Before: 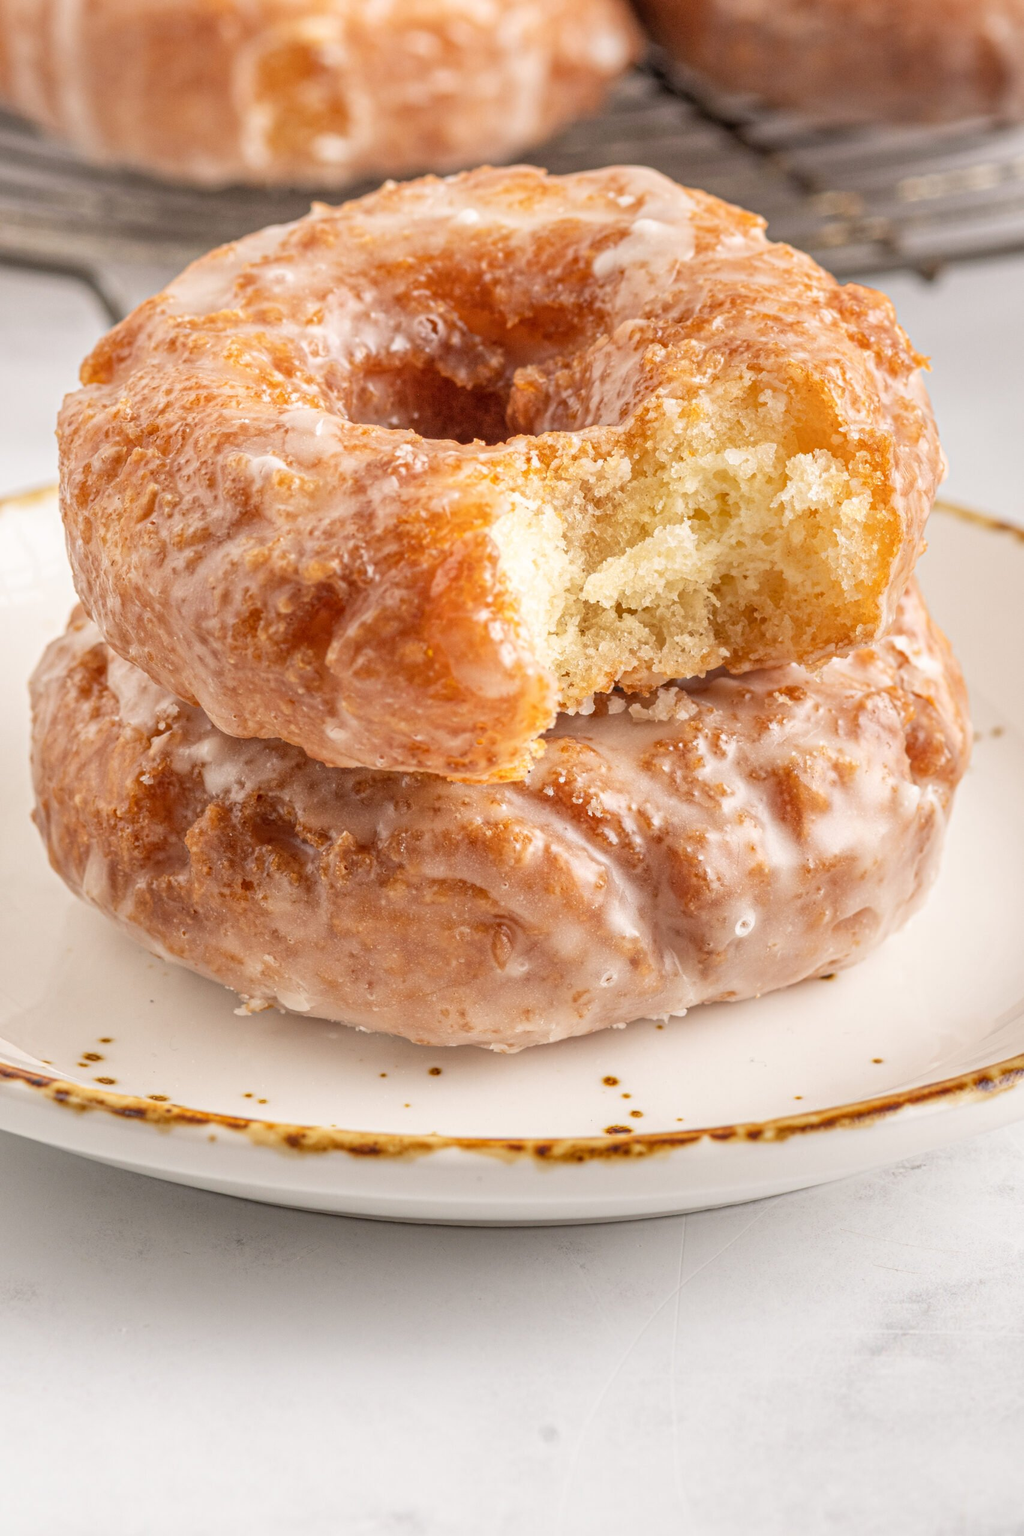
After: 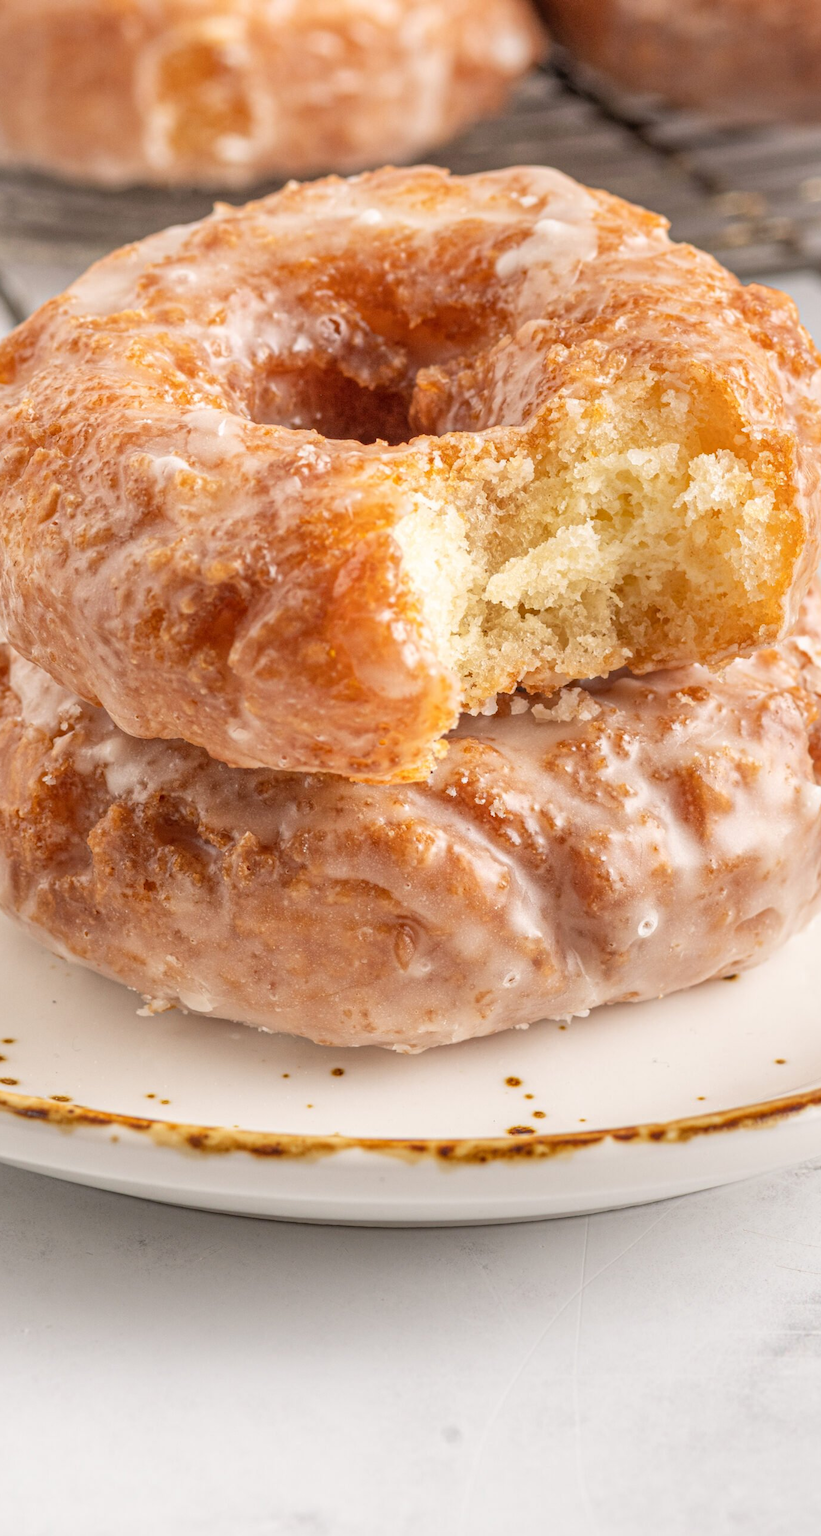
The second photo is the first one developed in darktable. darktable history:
crop and rotate: left 9.576%, right 10.267%
